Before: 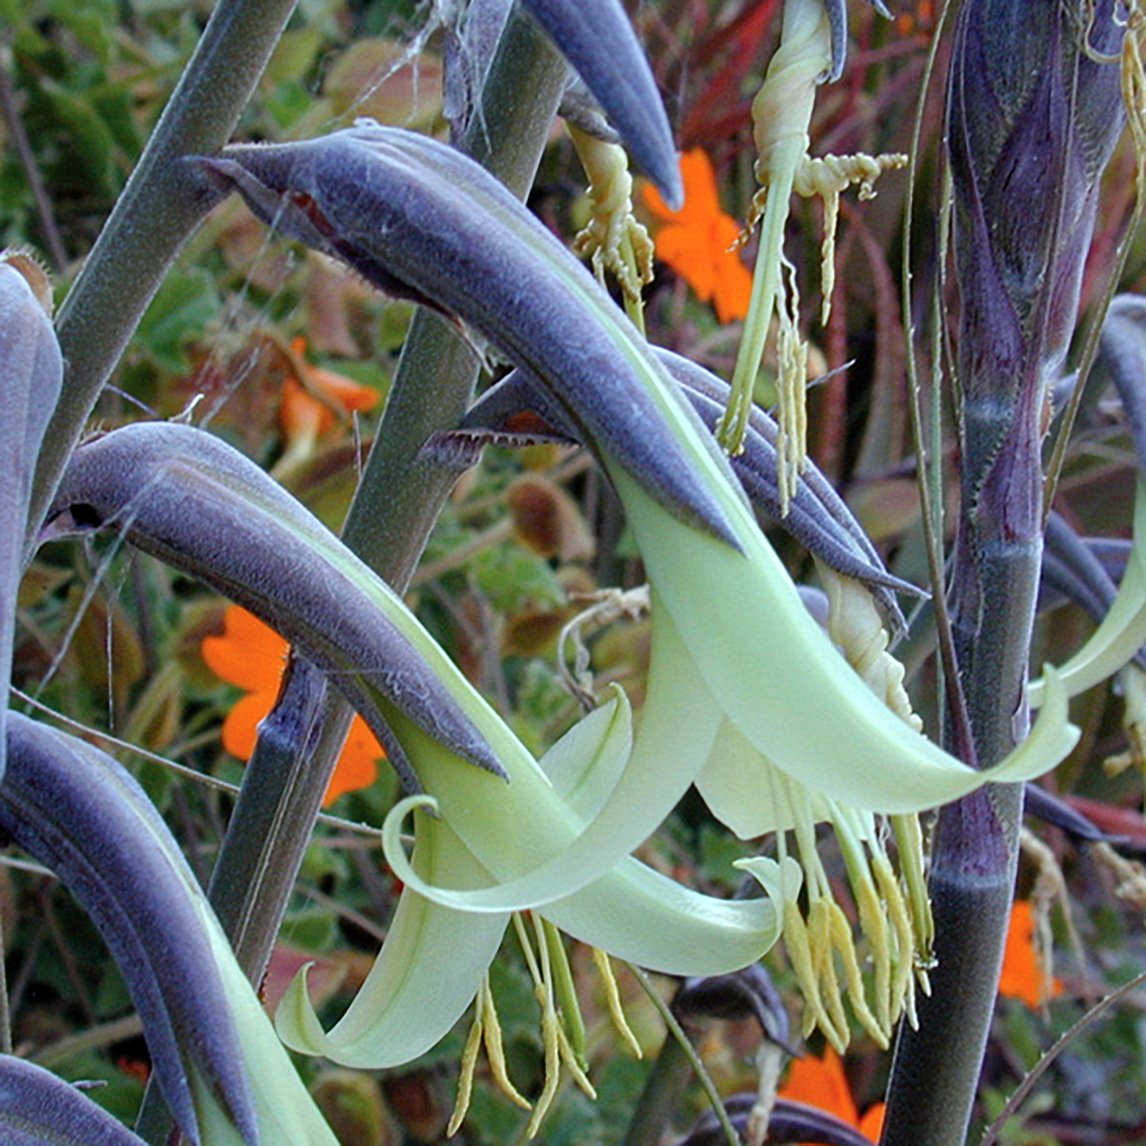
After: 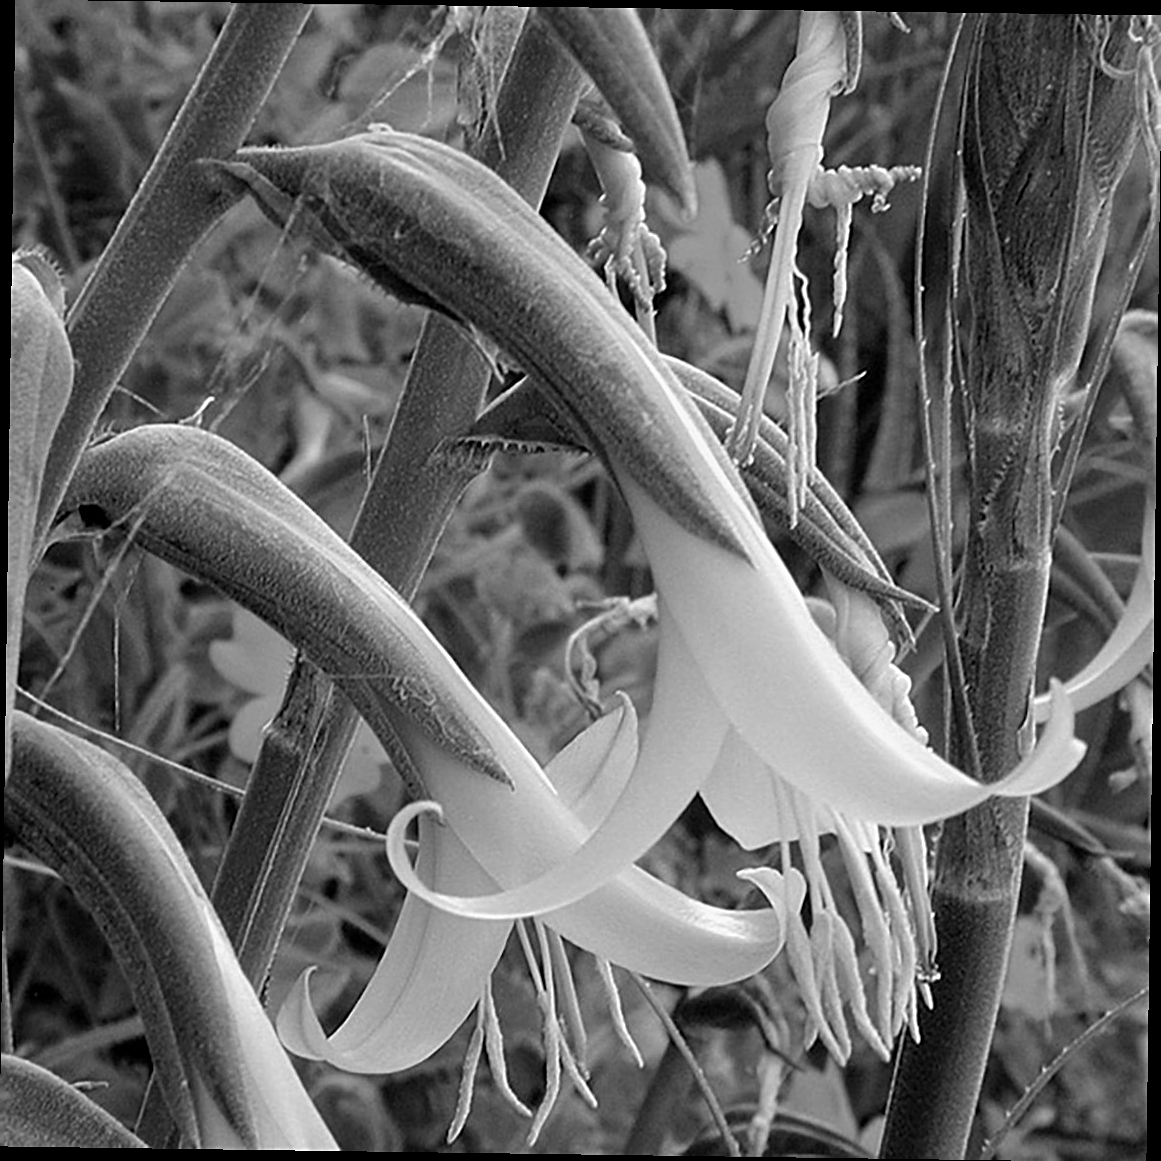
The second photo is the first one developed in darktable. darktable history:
rotate and perspective: rotation 0.8°, automatic cropping off
sharpen: on, module defaults
monochrome: on, module defaults
